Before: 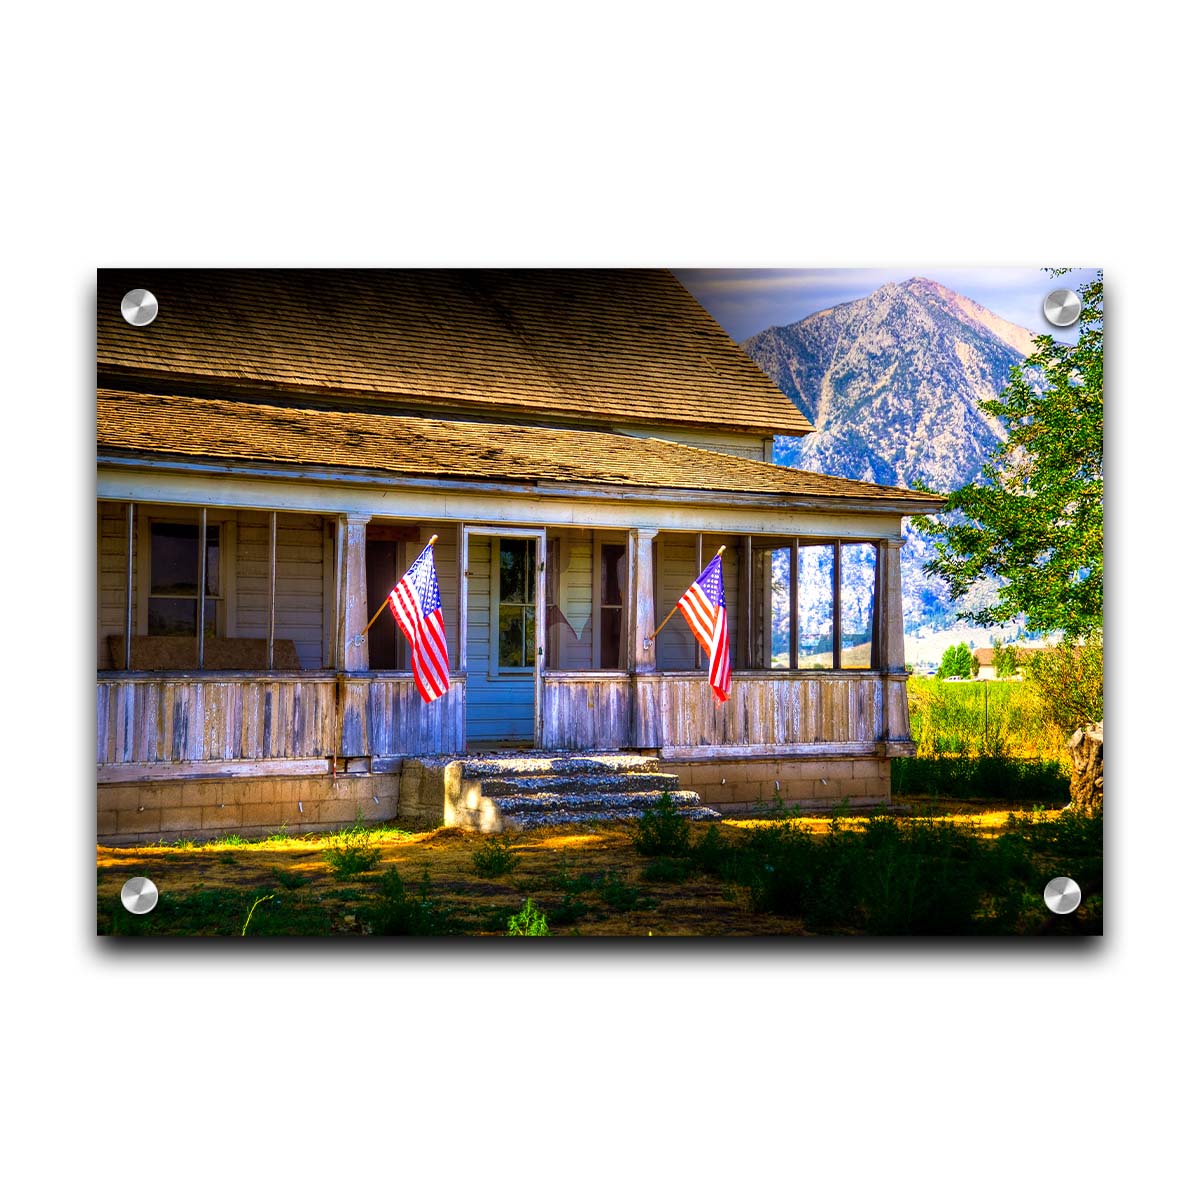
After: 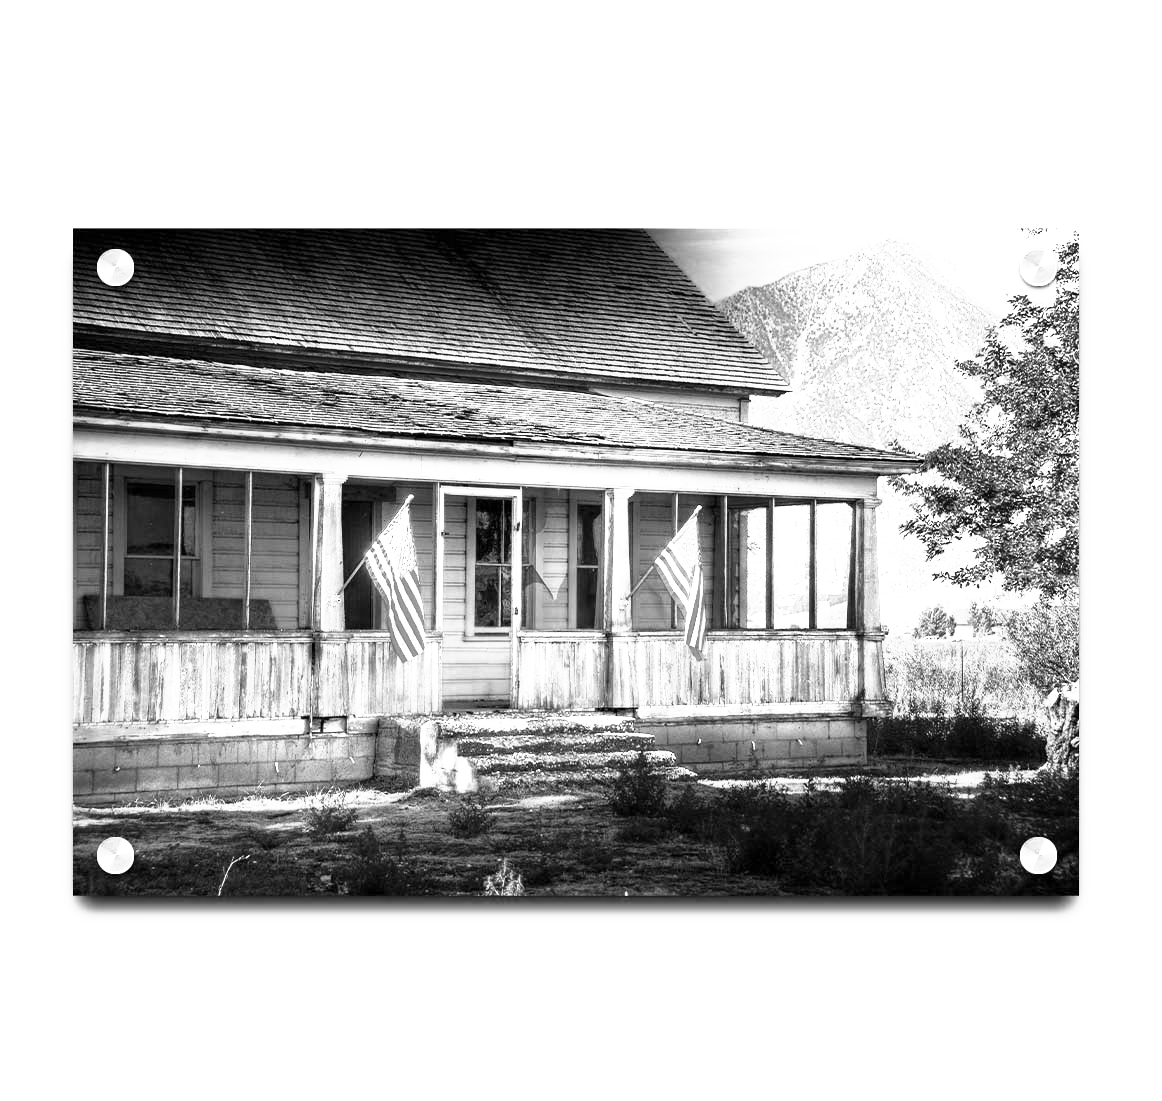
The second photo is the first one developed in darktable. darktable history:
crop: left 2.042%, top 3.339%, right 1.044%, bottom 4.86%
base curve: curves: ch0 [(0, 0) (0.495, 0.917) (1, 1)], preserve colors none
tone equalizer: on, module defaults
color calibration: output gray [0.21, 0.42, 0.37, 0], illuminant custom, x 0.461, y 0.43, temperature 2616.16 K
